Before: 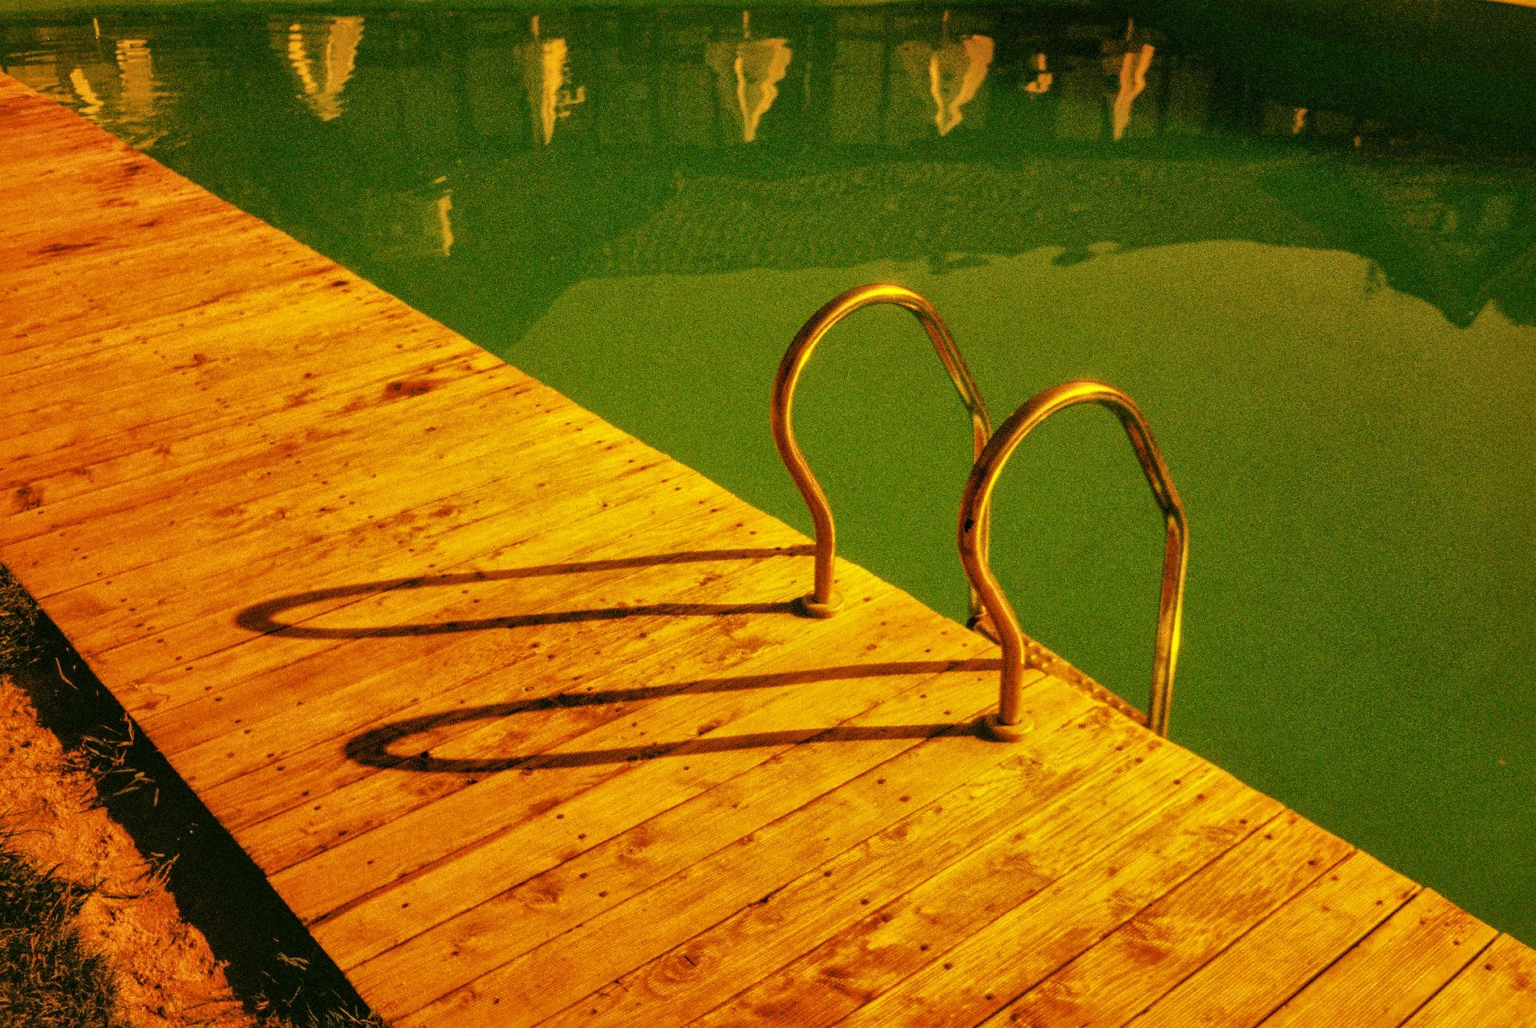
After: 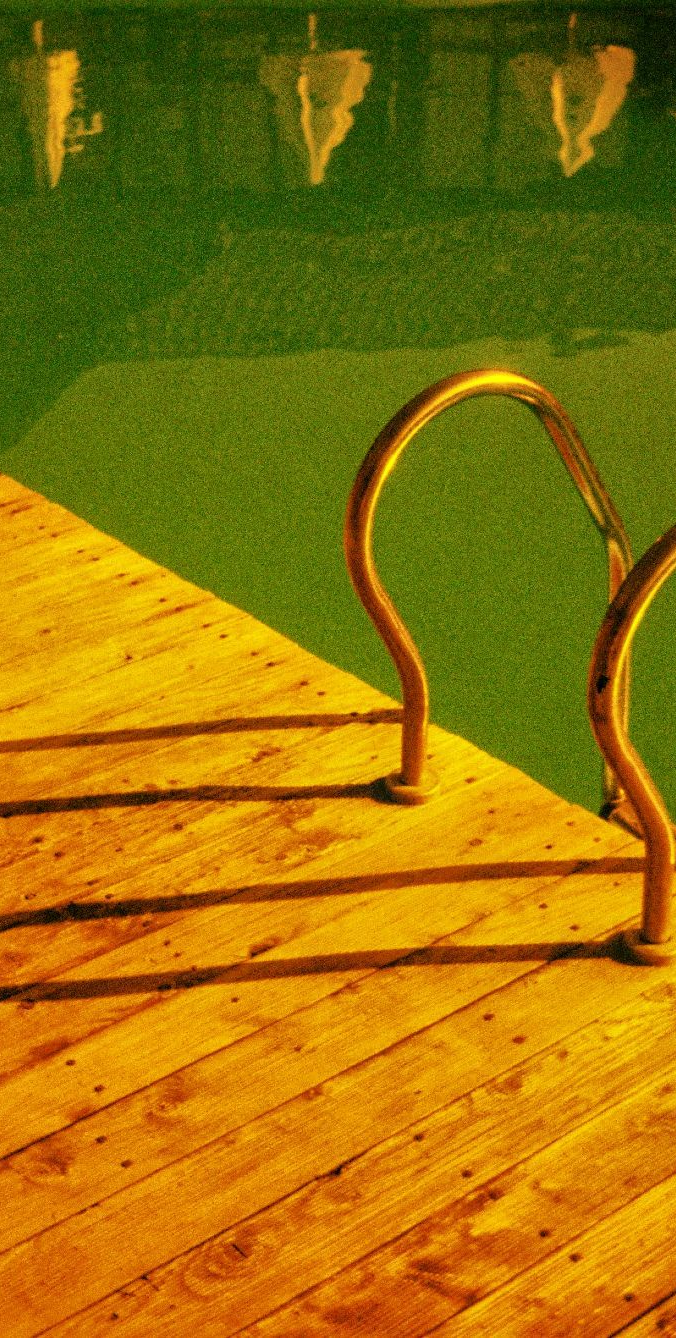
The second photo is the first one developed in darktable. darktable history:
crop: left 32.984%, right 33.206%
